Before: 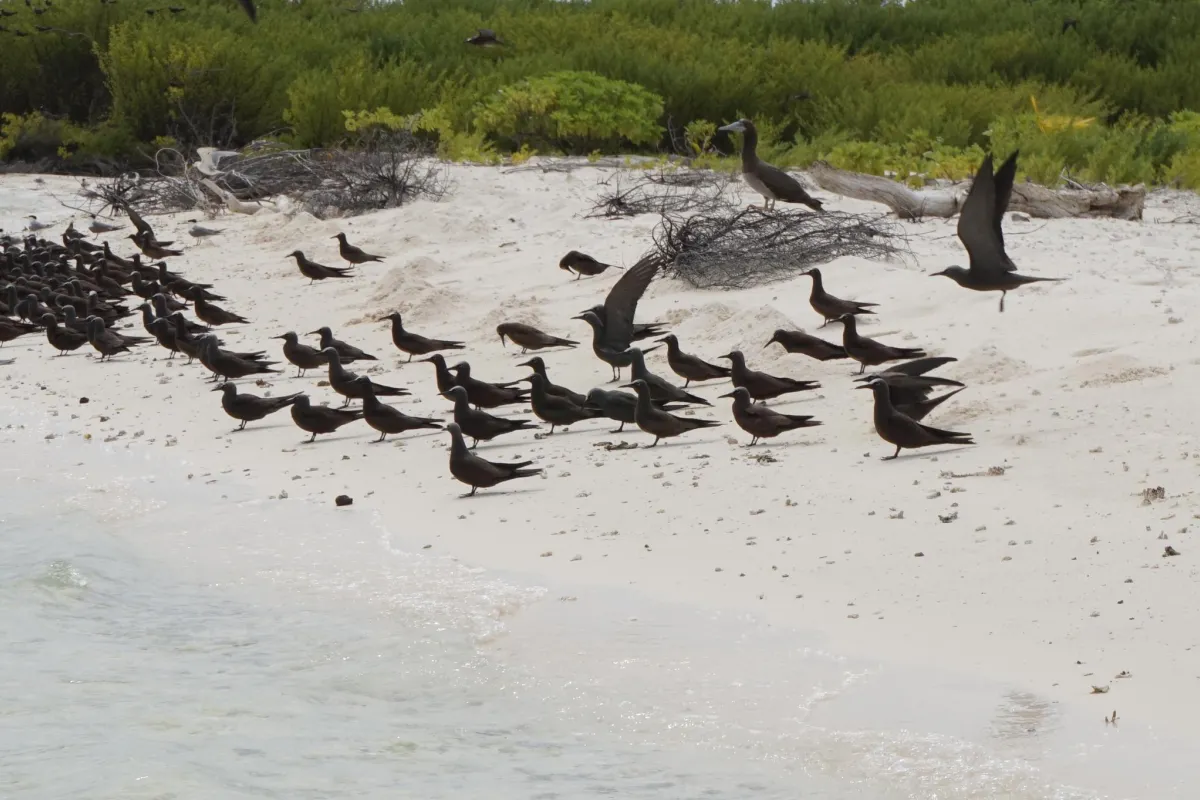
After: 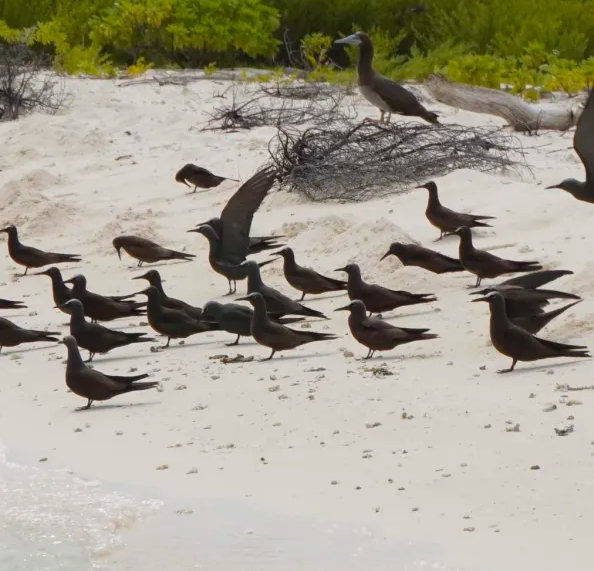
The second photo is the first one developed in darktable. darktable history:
color balance rgb: perceptual saturation grading › global saturation 20%, global vibrance 20%
crop: left 32.075%, top 10.976%, right 18.355%, bottom 17.596%
